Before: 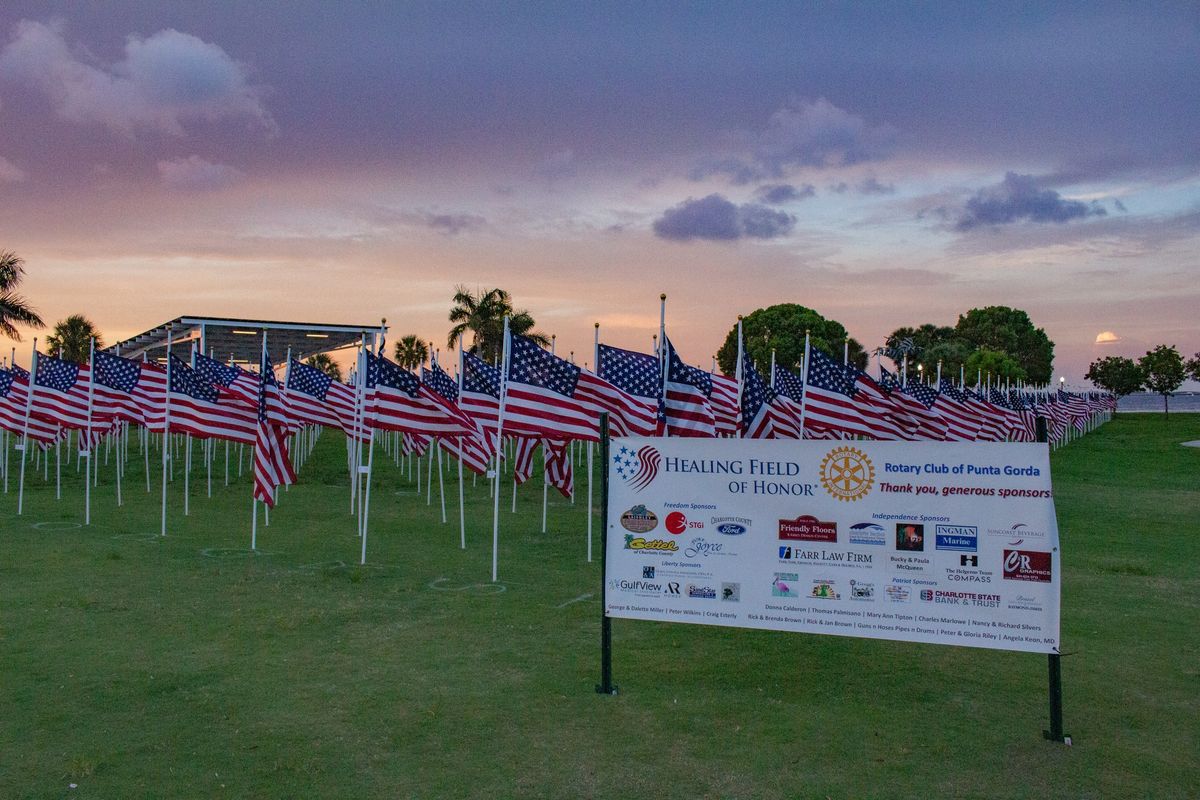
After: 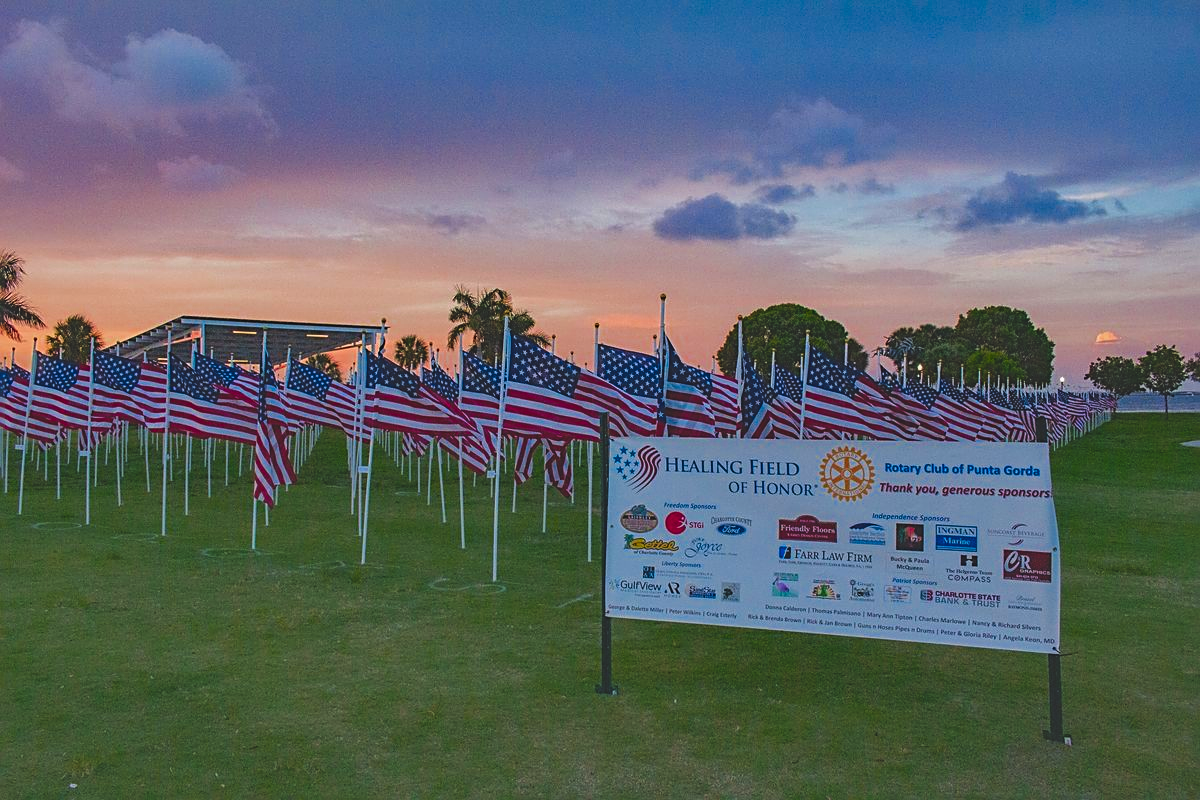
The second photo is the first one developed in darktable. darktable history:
exposure: black level correction -0.022, exposure -0.035 EV, compensate highlight preservation false
shadows and highlights: low approximation 0.01, soften with gaussian
color zones: curves: ch0 [(0.473, 0.374) (0.742, 0.784)]; ch1 [(0.354, 0.737) (0.742, 0.705)]; ch2 [(0.318, 0.421) (0.758, 0.532)]
sharpen: on, module defaults
